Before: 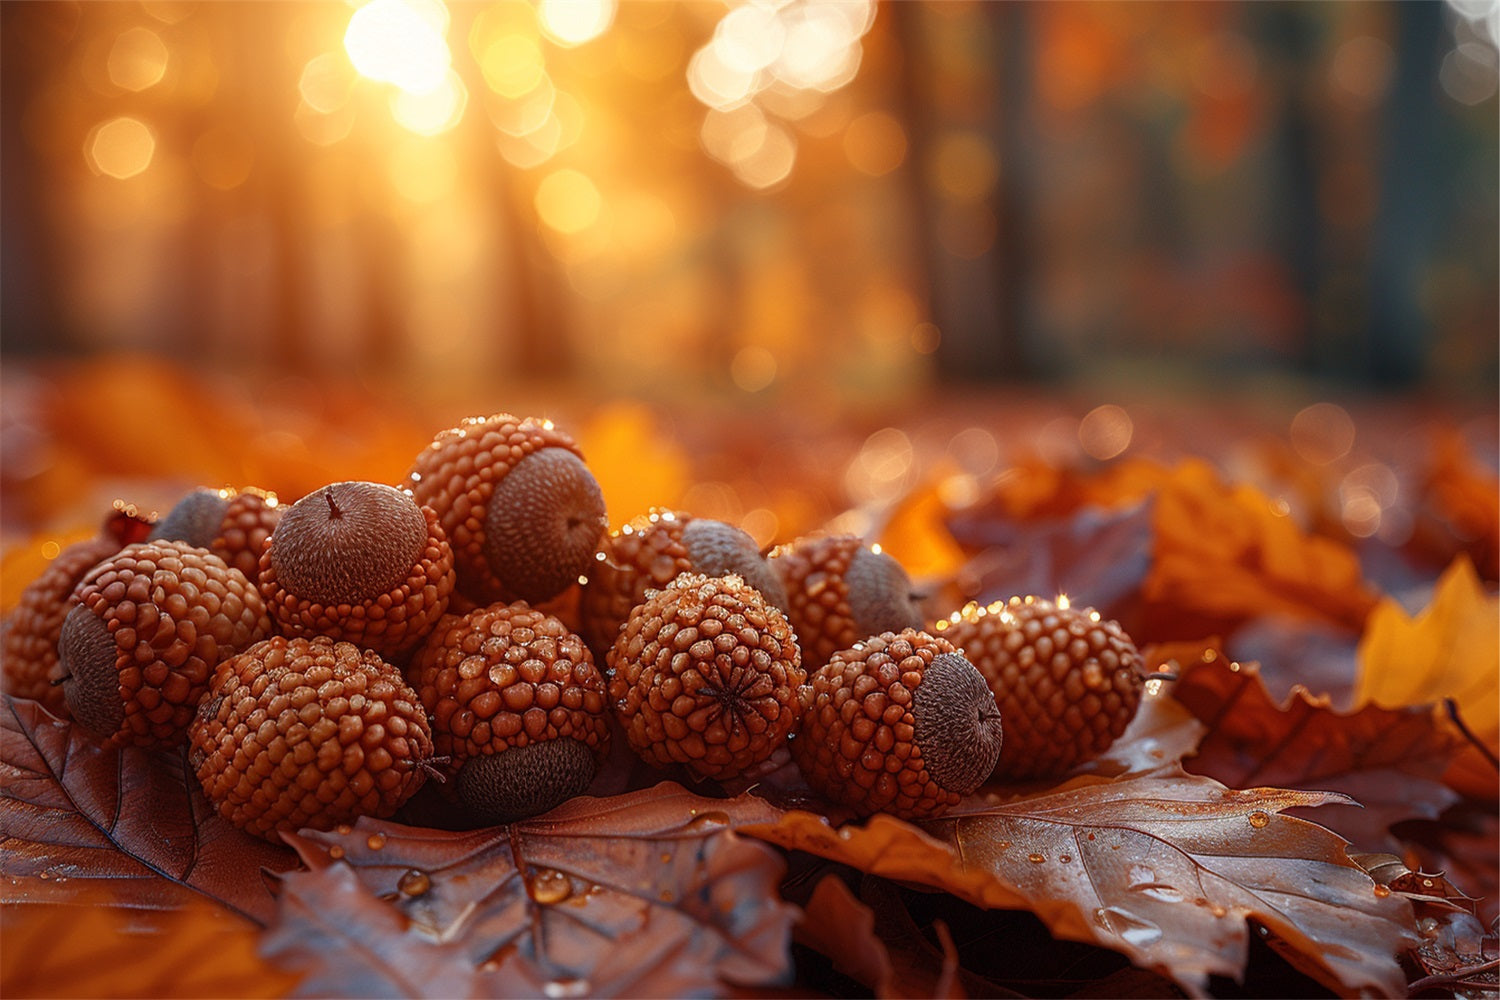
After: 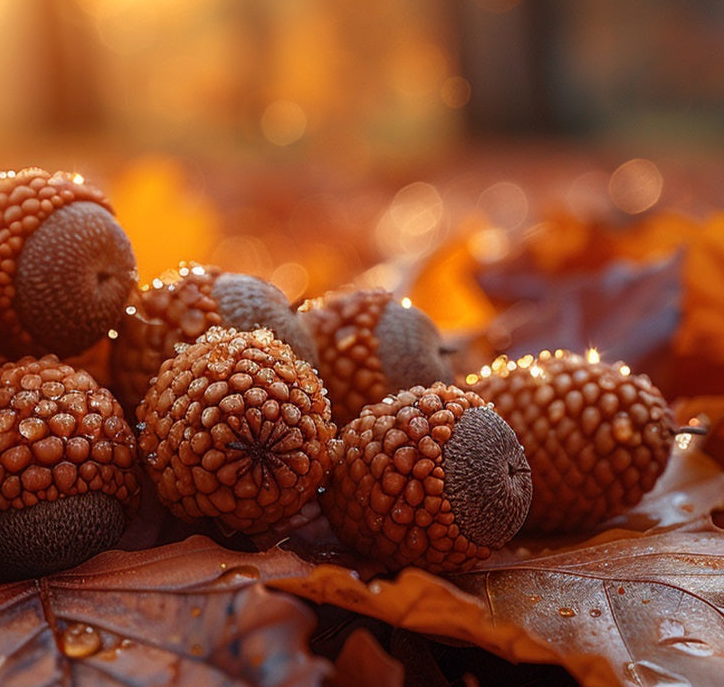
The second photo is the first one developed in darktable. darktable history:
tone equalizer: on, module defaults
crop: left 31.379%, top 24.658%, right 20.326%, bottom 6.628%
